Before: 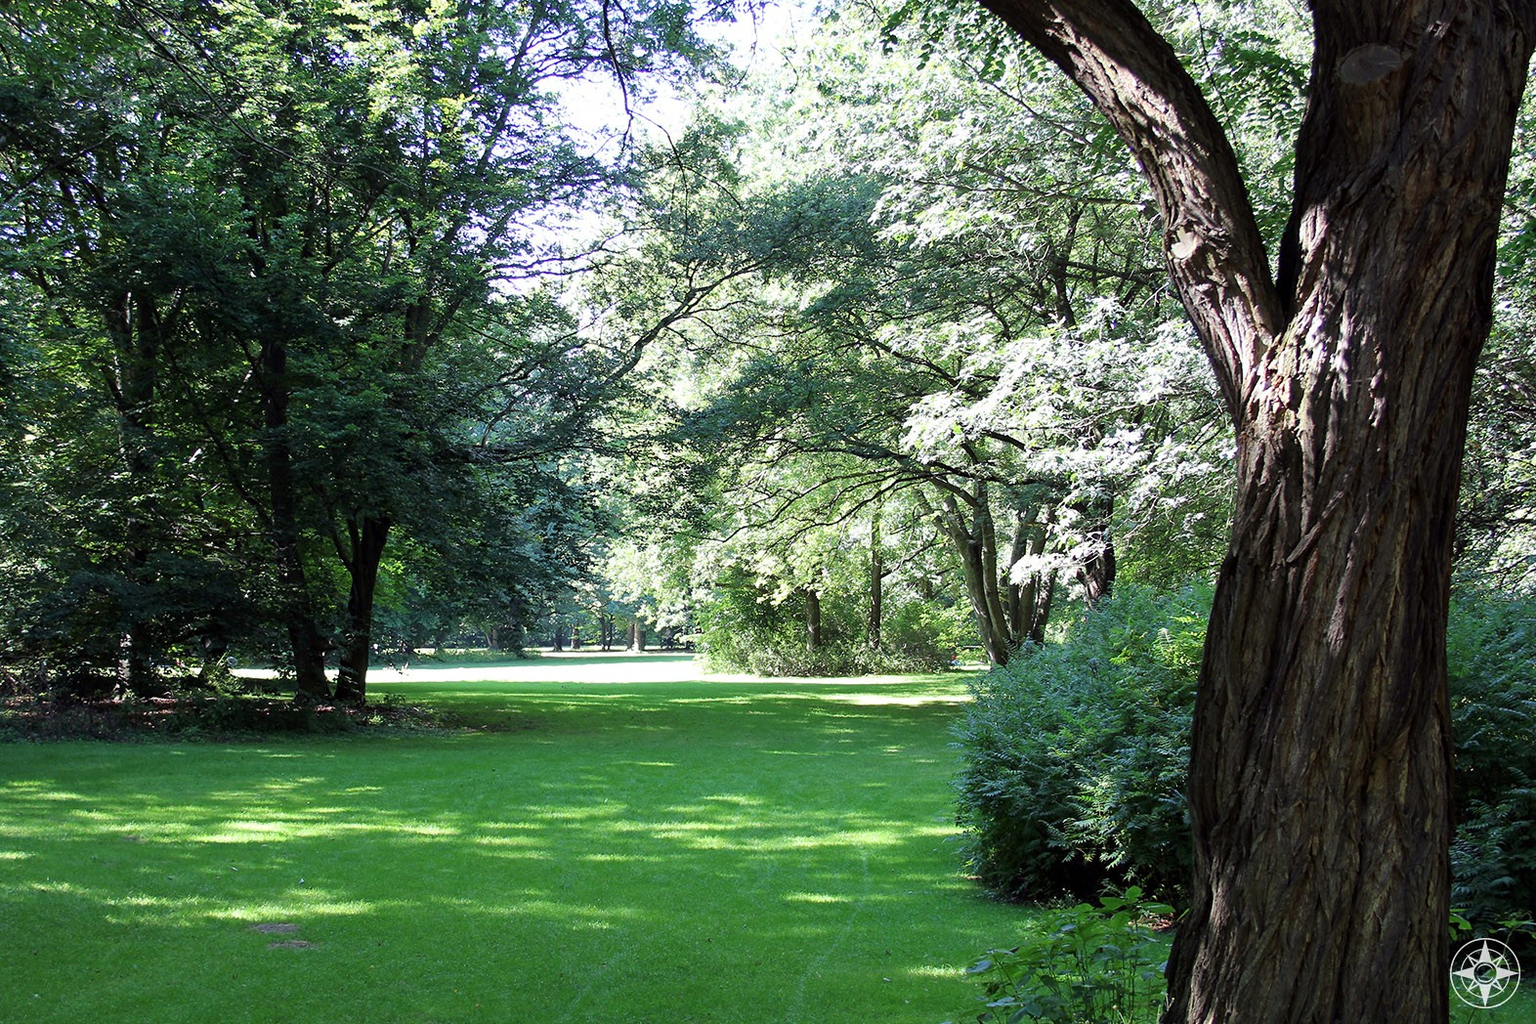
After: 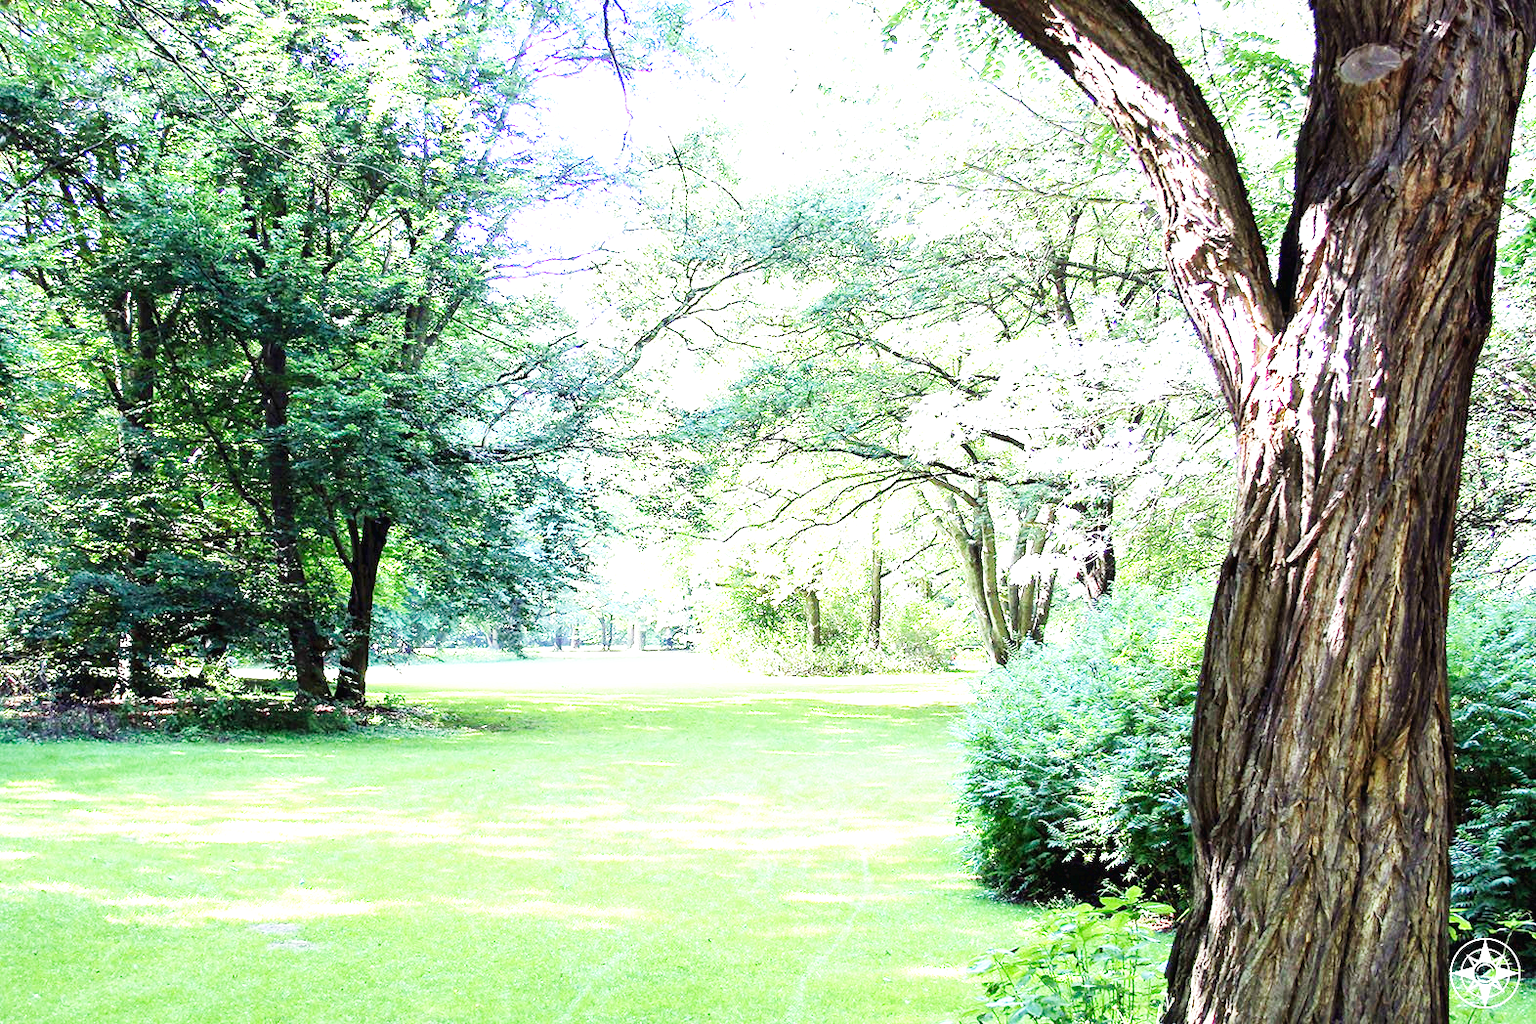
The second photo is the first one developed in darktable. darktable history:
base curve: curves: ch0 [(0, 0.003) (0.001, 0.002) (0.006, 0.004) (0.02, 0.022) (0.048, 0.086) (0.094, 0.234) (0.162, 0.431) (0.258, 0.629) (0.385, 0.8) (0.548, 0.918) (0.751, 0.988) (1, 1)], preserve colors none
exposure: exposure 2.003 EV, compensate highlight preservation false
